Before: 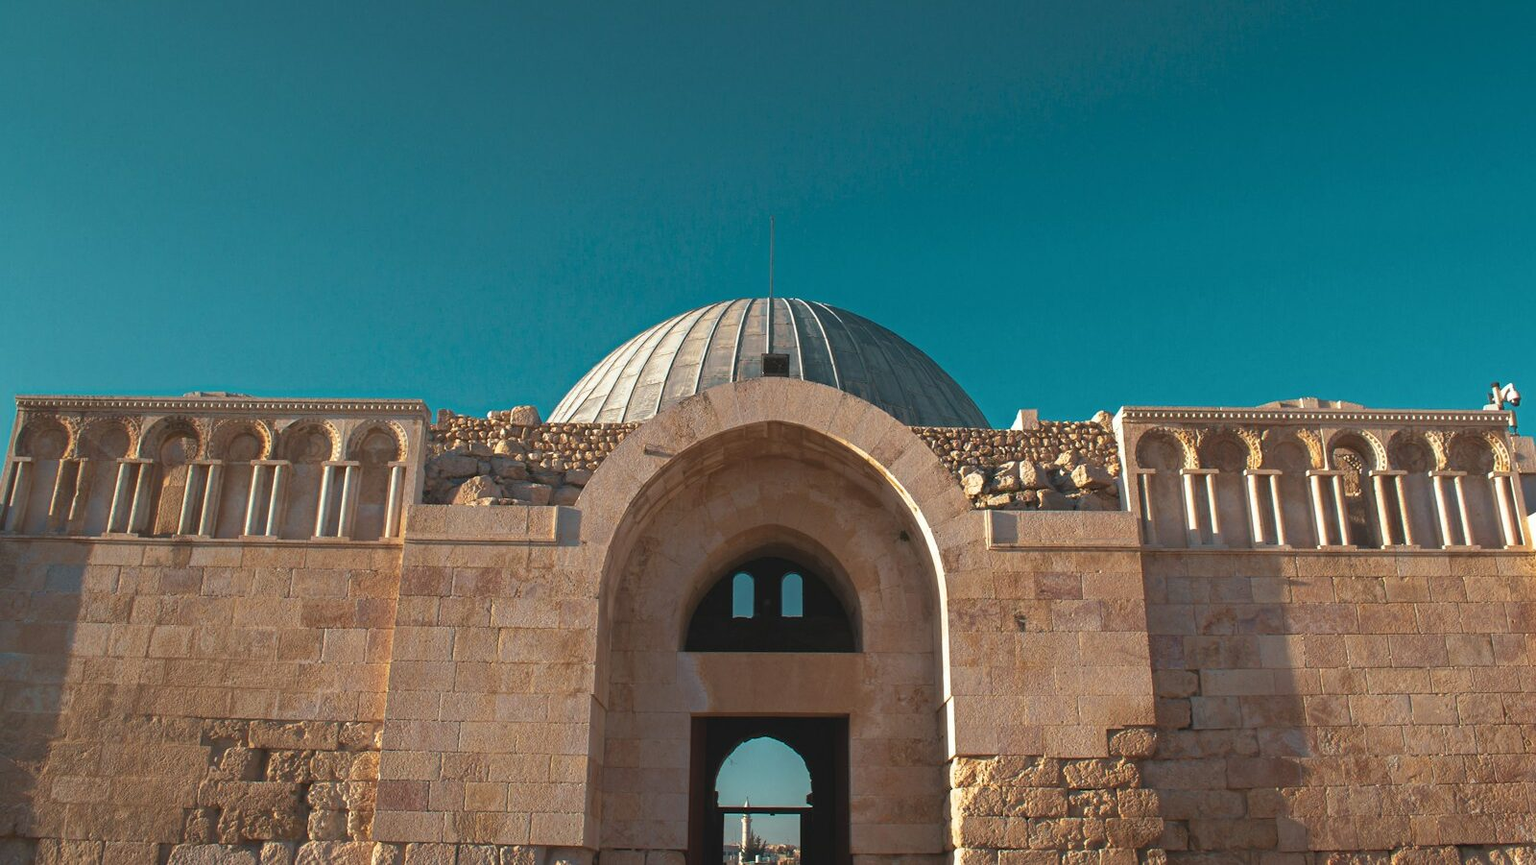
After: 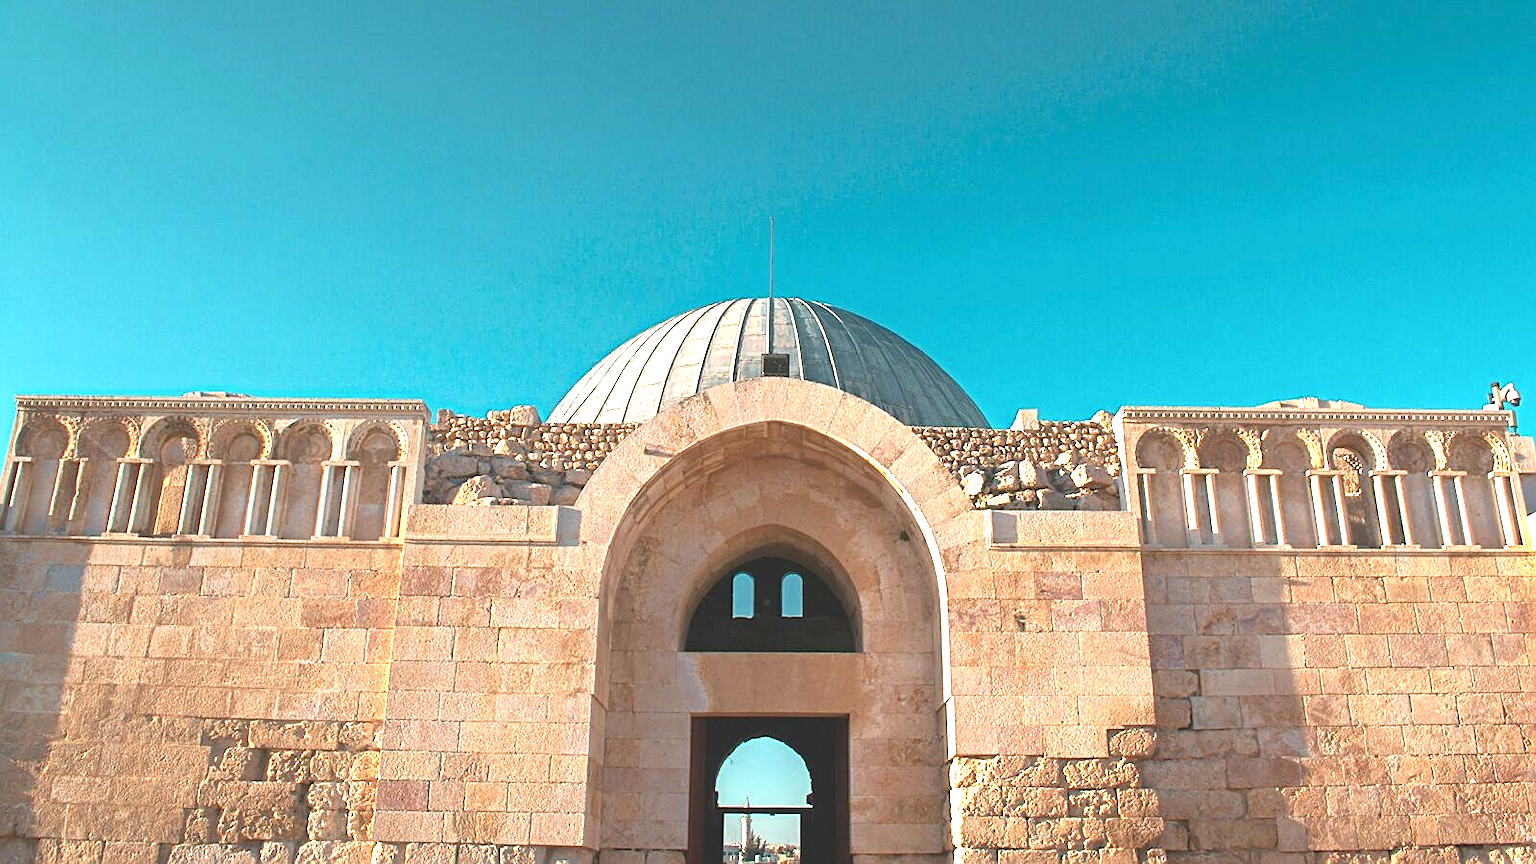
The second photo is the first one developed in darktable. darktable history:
exposure: black level correction 0, exposure 1.508 EV, compensate highlight preservation false
sharpen: on, module defaults
